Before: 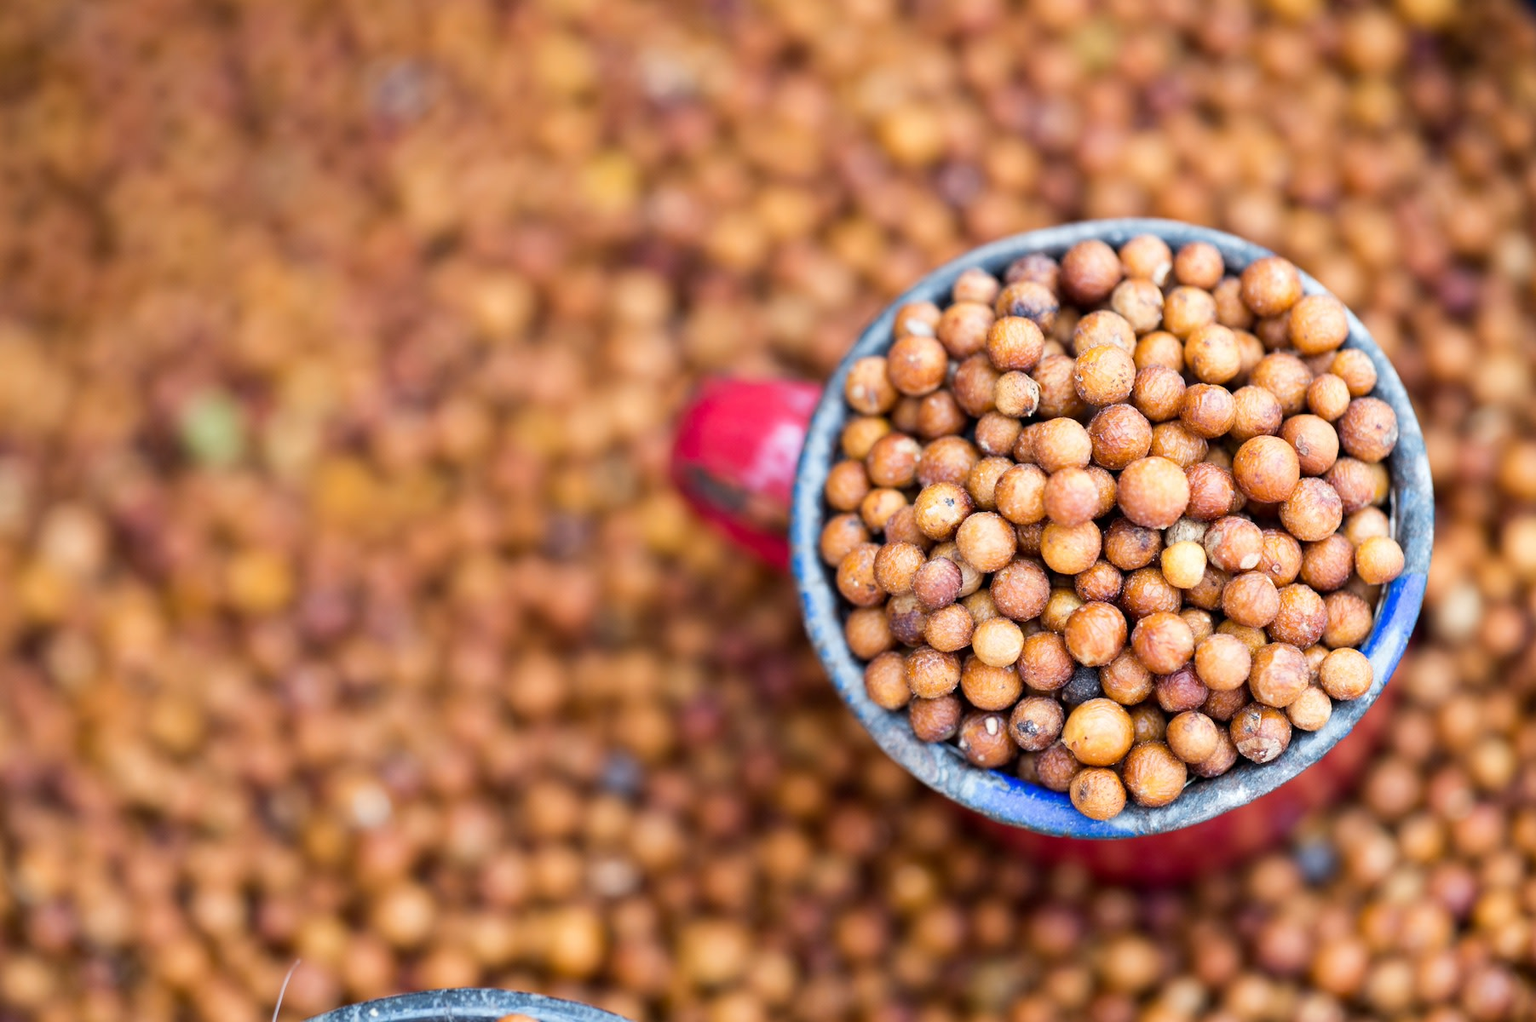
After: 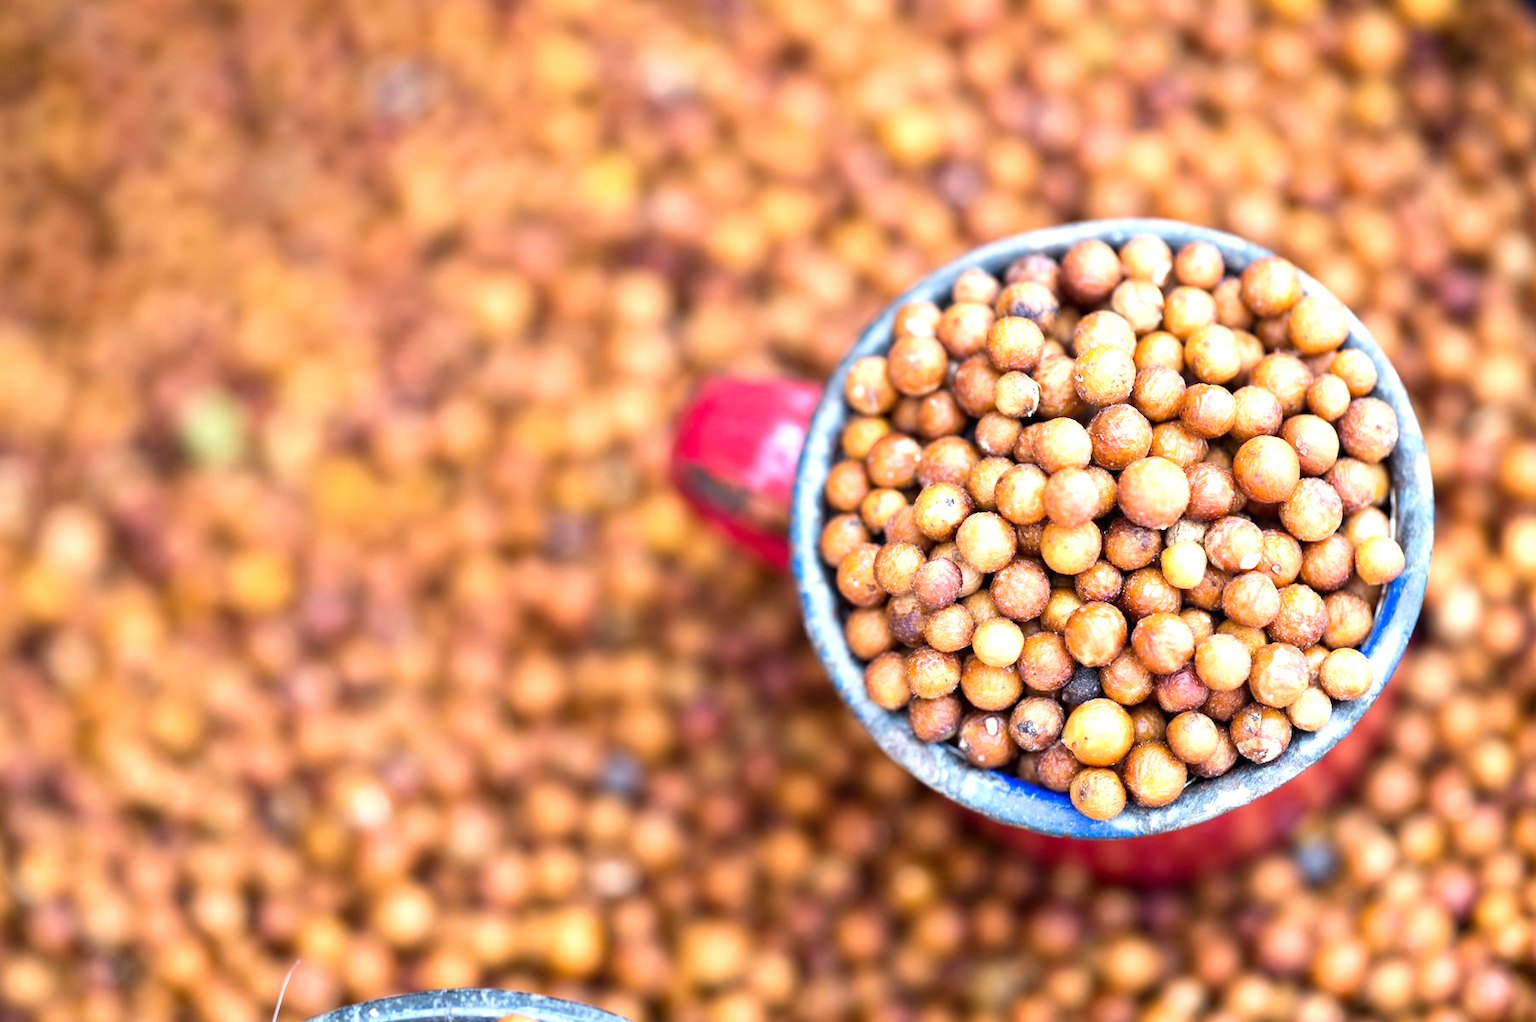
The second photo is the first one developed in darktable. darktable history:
tone equalizer: on, module defaults
exposure: black level correction 0, exposure 0.702 EV, compensate highlight preservation false
